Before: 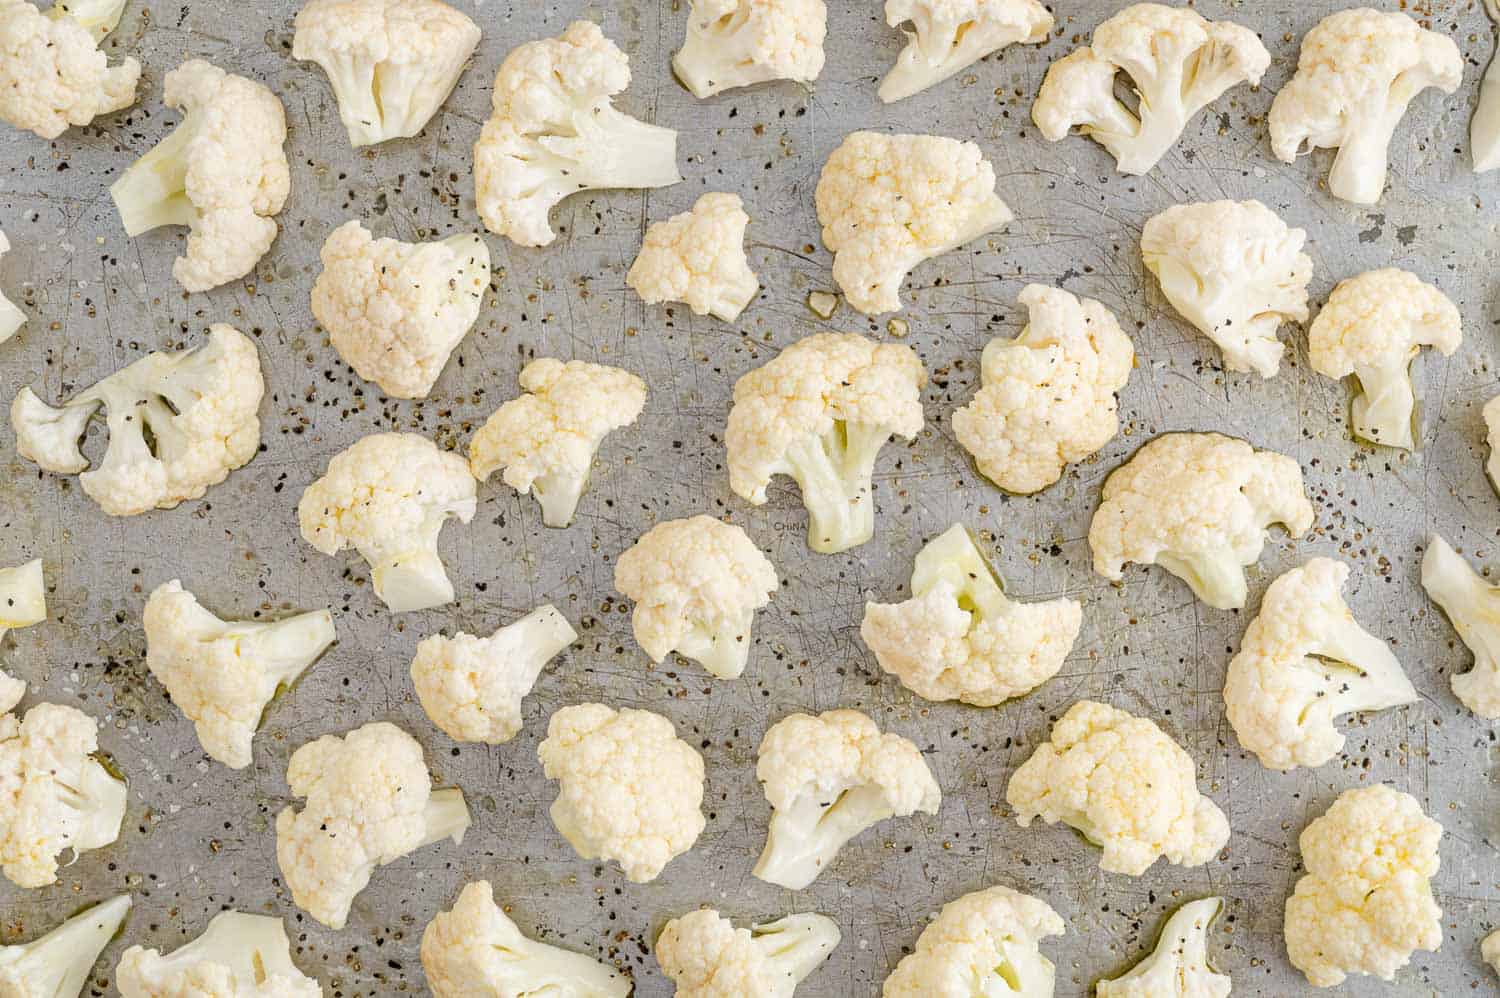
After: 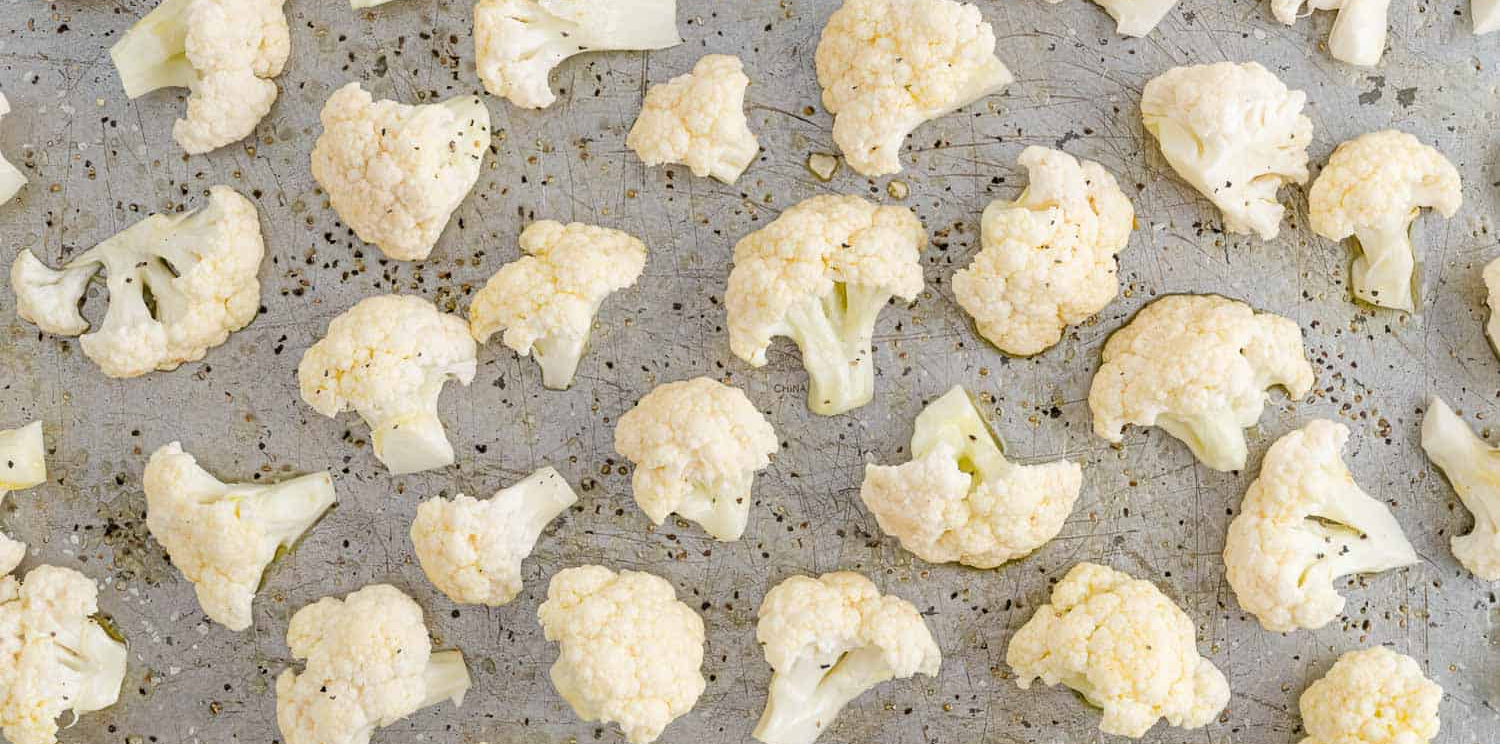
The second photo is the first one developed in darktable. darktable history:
crop: top 13.865%, bottom 11.498%
